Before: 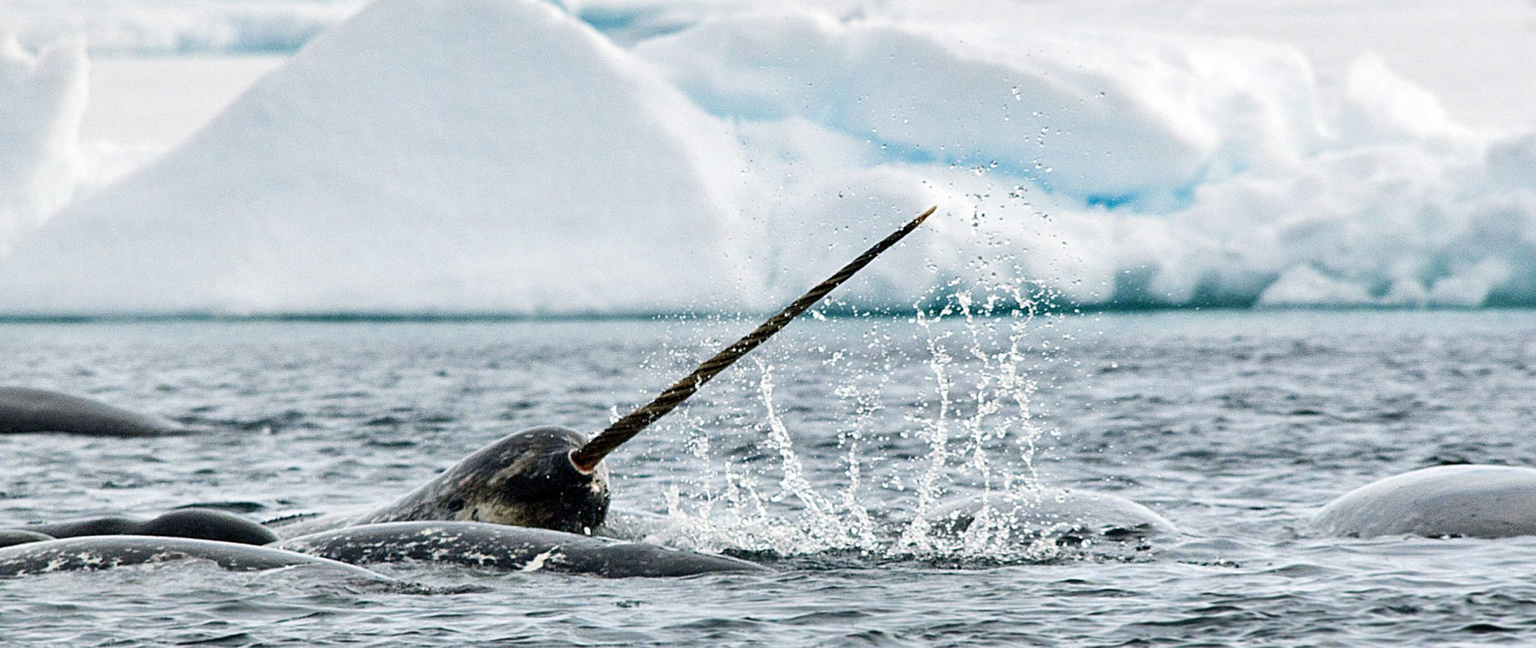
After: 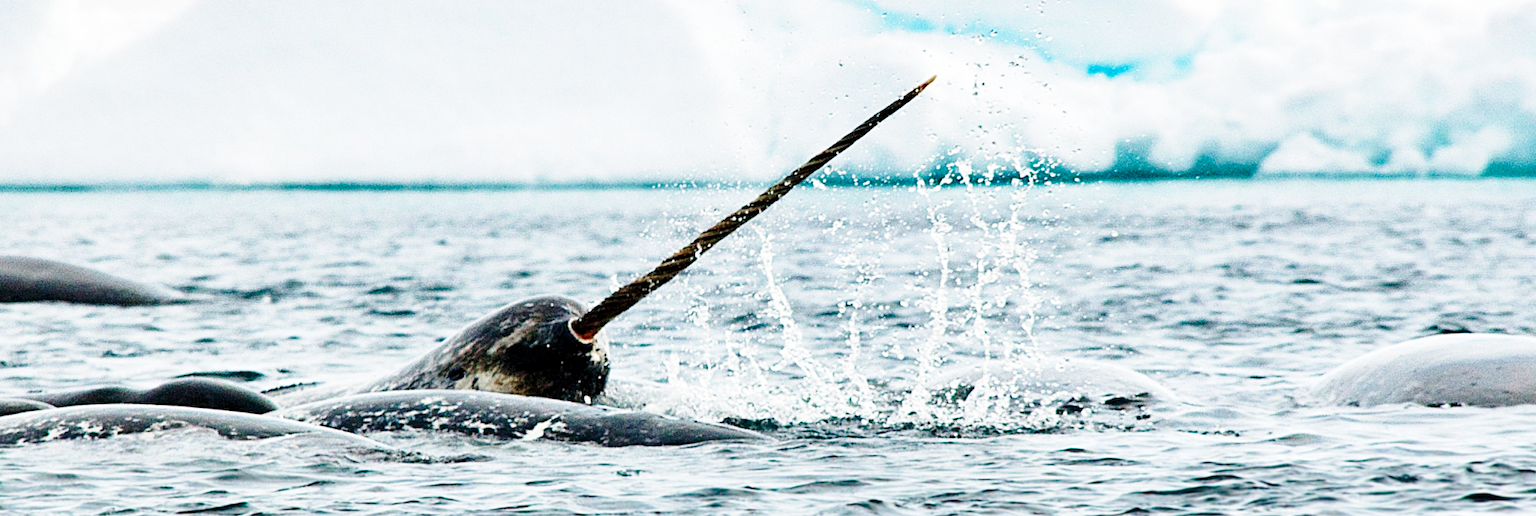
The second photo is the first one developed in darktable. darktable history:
crop and rotate: top 20.285%
base curve: curves: ch0 [(0, 0) (0.028, 0.03) (0.121, 0.232) (0.46, 0.748) (0.859, 0.968) (1, 1)], preserve colors none
